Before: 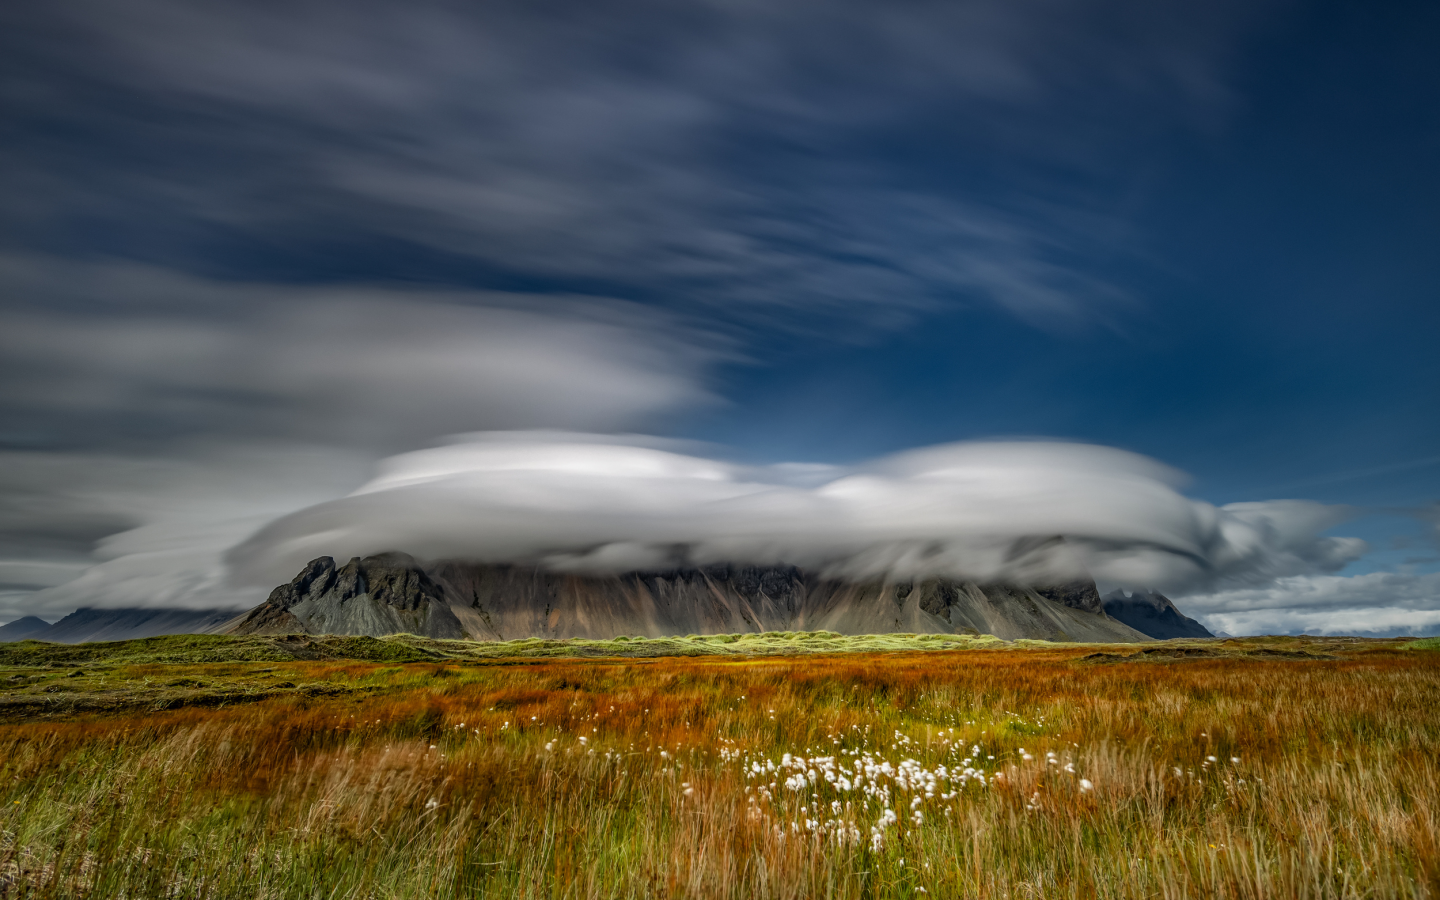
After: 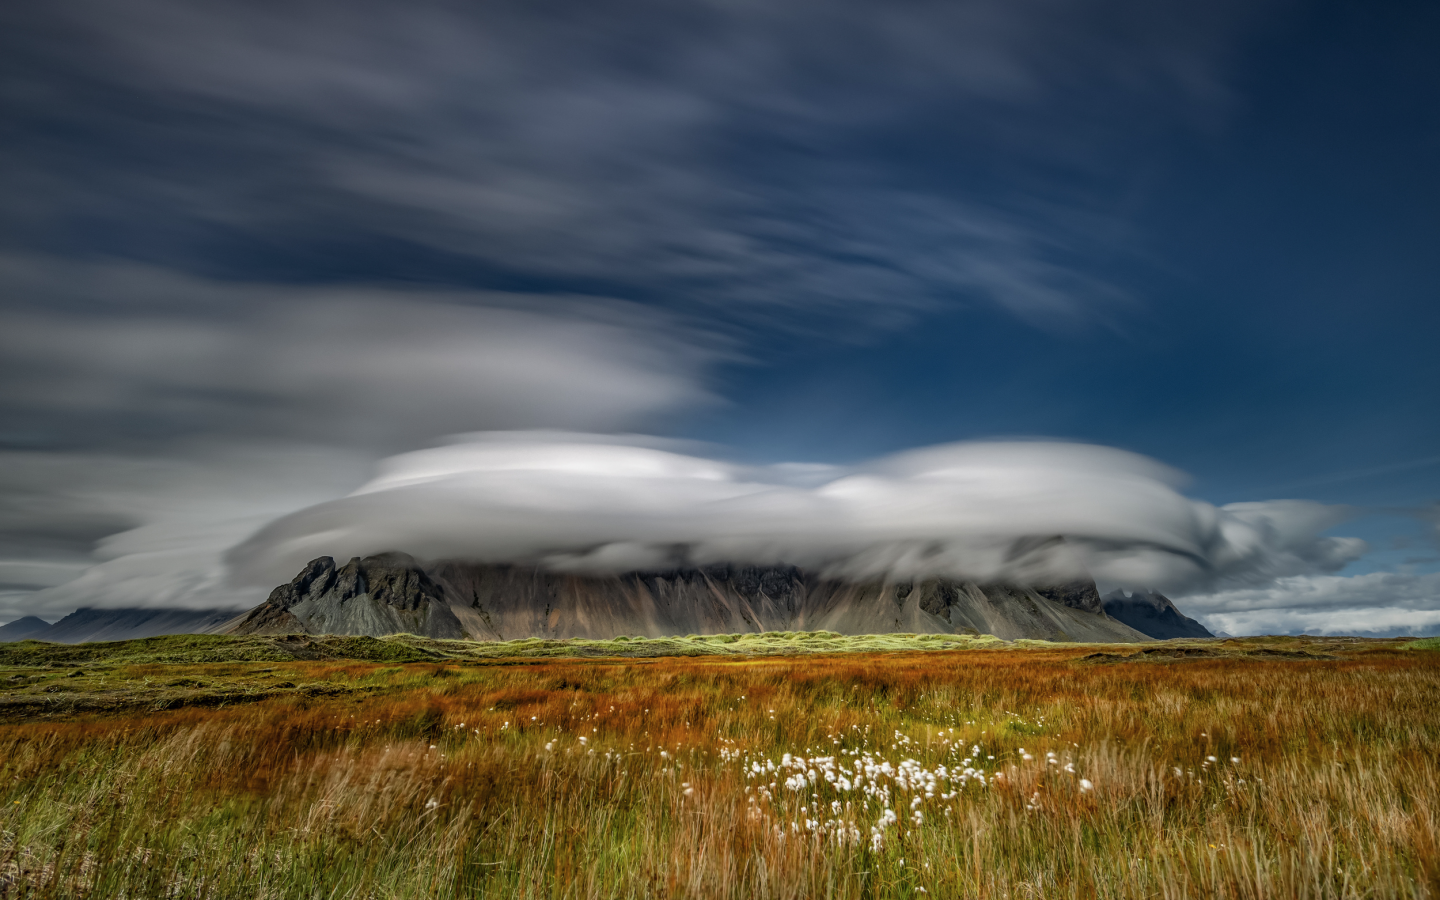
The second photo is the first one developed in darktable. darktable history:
contrast brightness saturation: saturation -0.097
